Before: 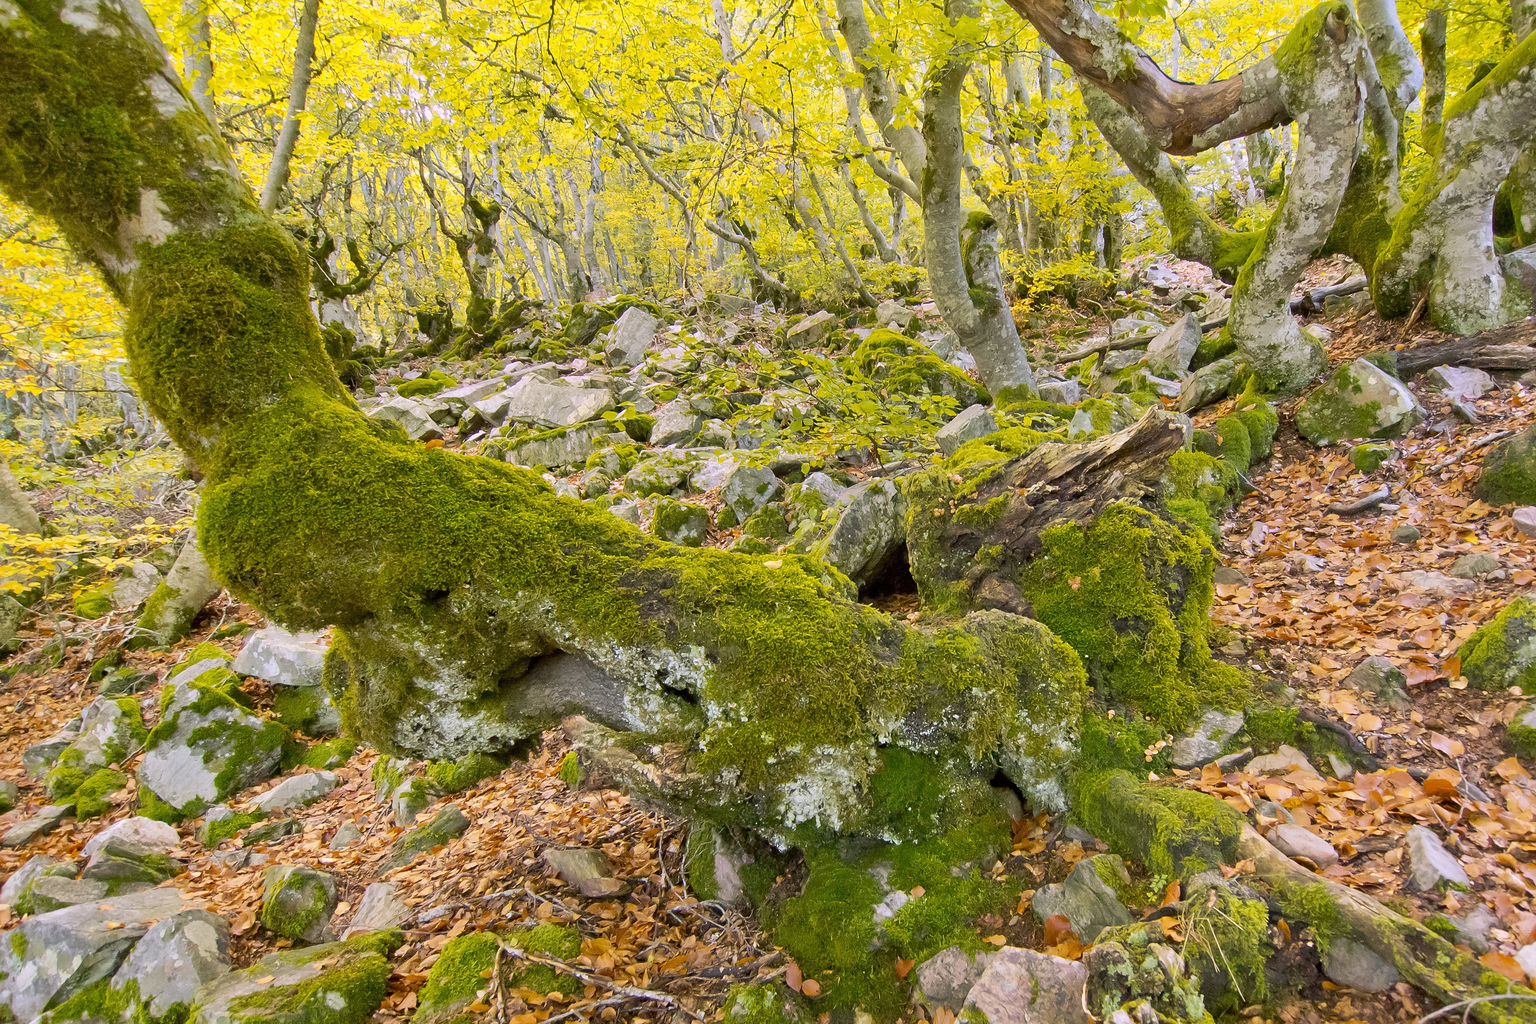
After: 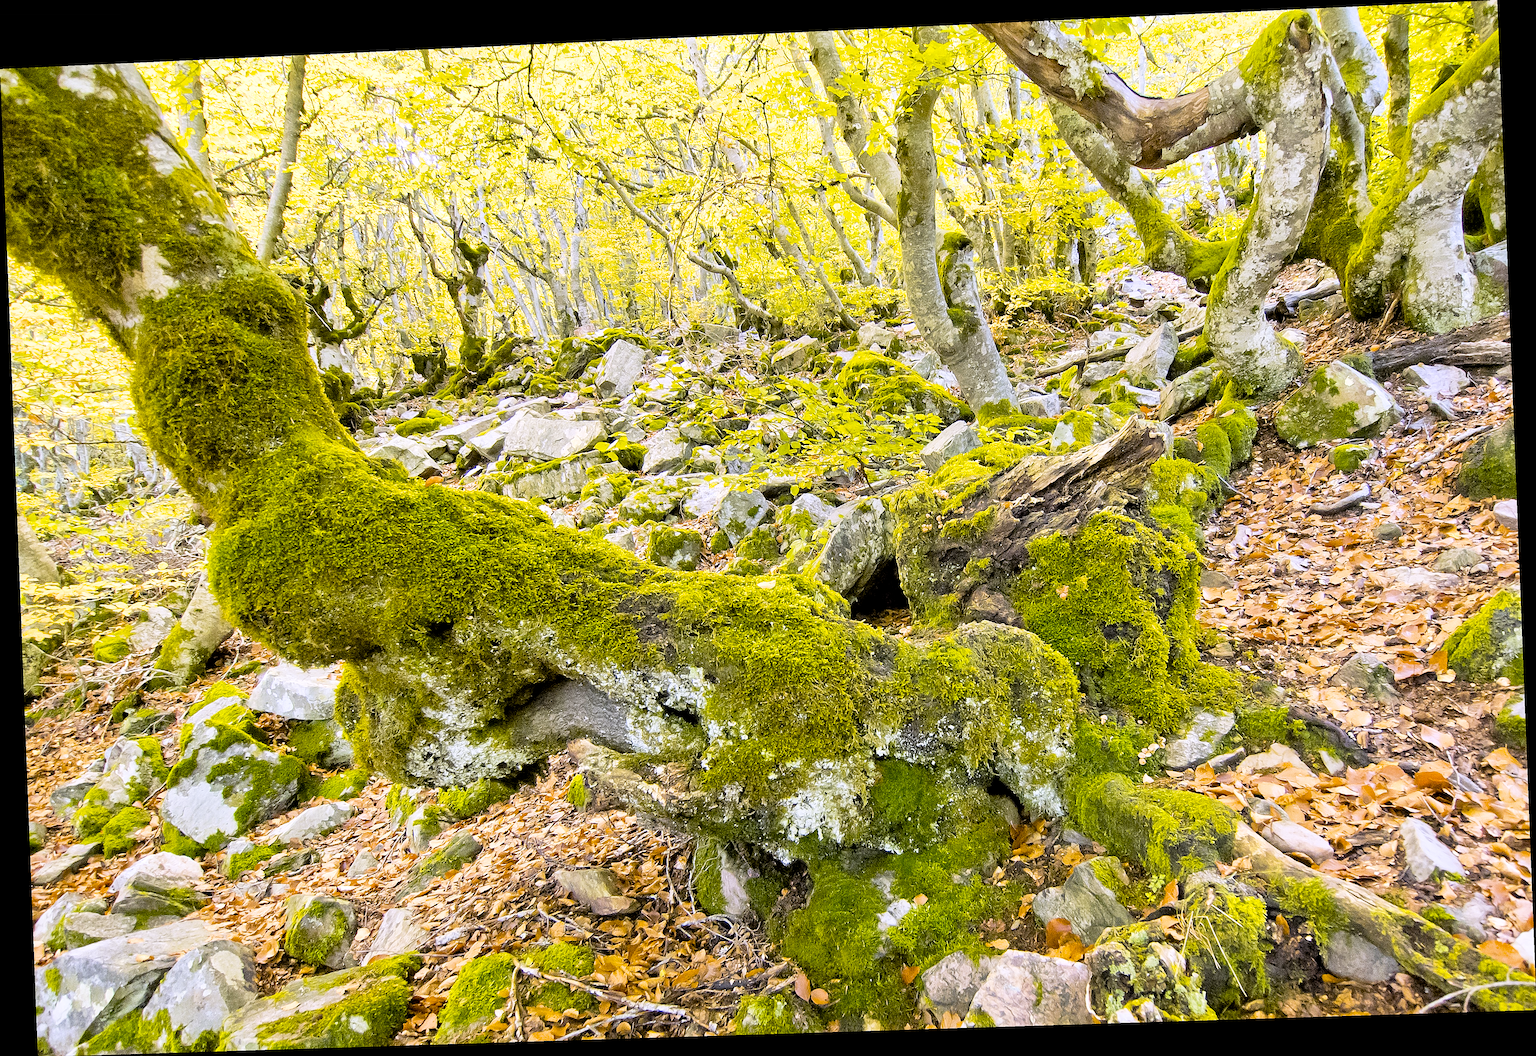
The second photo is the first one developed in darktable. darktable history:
rotate and perspective: rotation -2.22°, lens shift (horizontal) -0.022, automatic cropping off
local contrast: mode bilateral grid, contrast 20, coarseness 50, detail 120%, midtone range 0.2
exposure: black level correction 0, exposure 0.7 EV, compensate highlight preservation false
filmic rgb: black relative exposure -5 EV, white relative exposure 3.2 EV, hardness 3.42, contrast 1.2, highlights saturation mix -30%
color balance: output saturation 110%
white balance: red 0.984, blue 1.059
color contrast: green-magenta contrast 0.8, blue-yellow contrast 1.1, unbound 0
sharpen: on, module defaults
